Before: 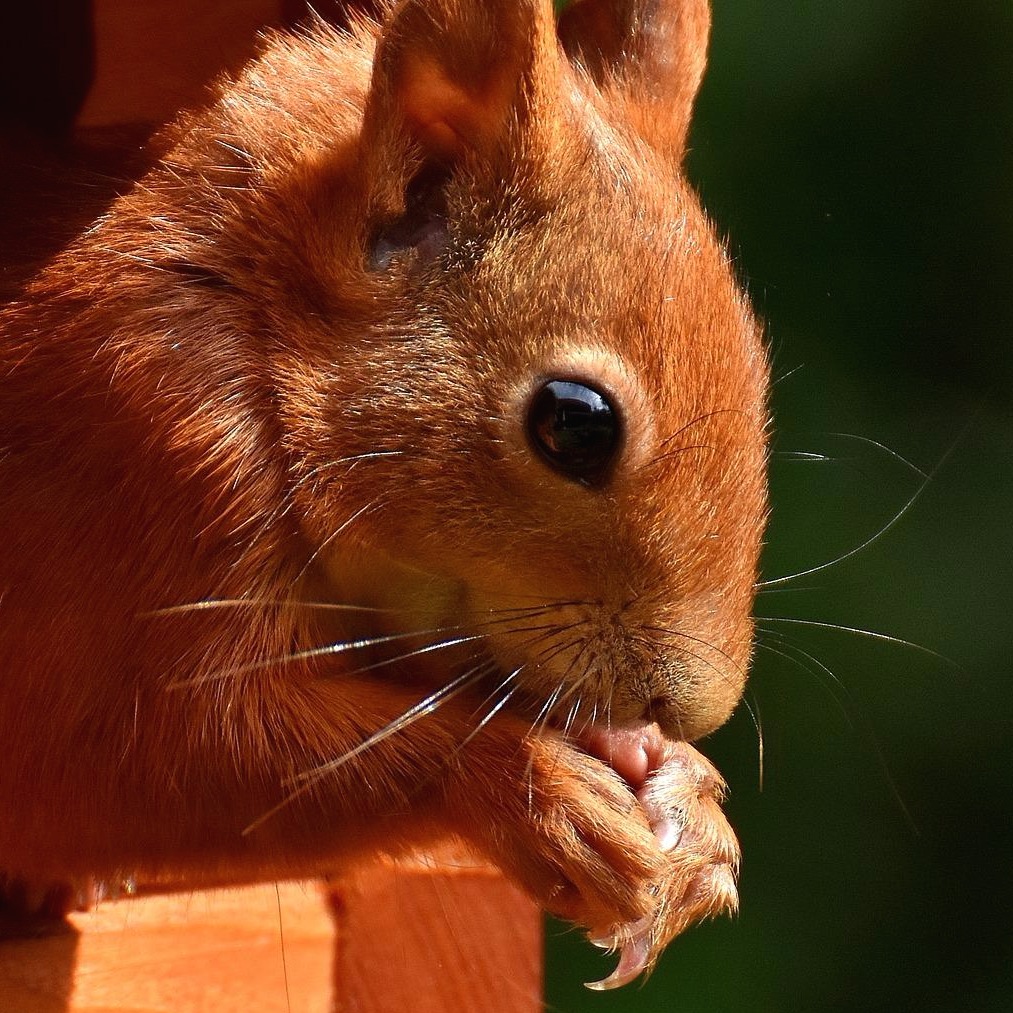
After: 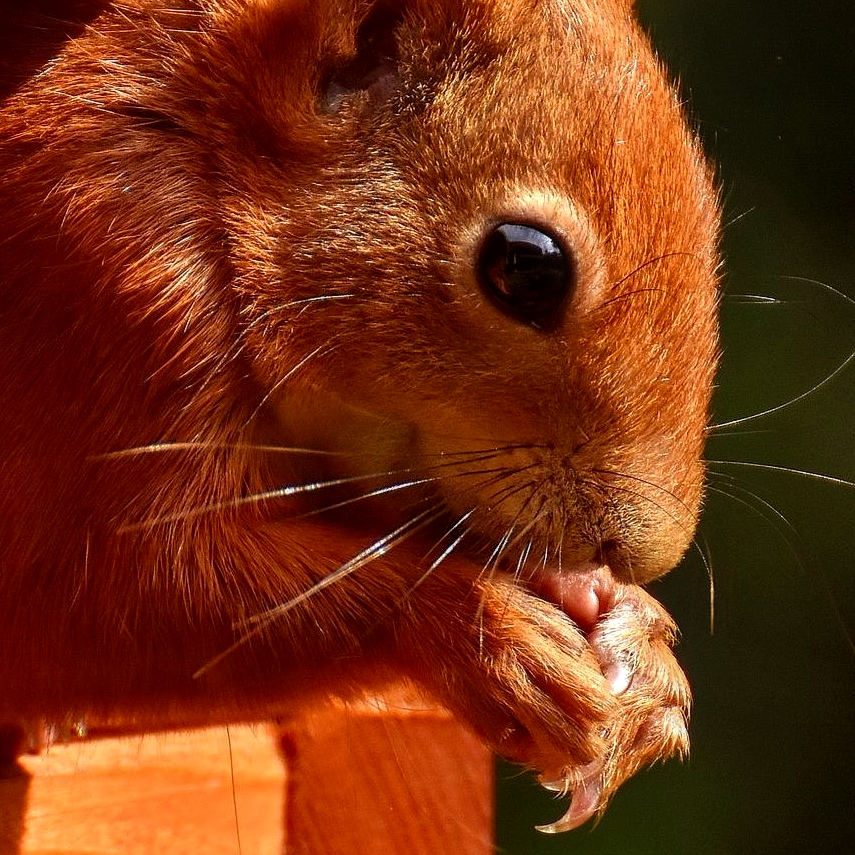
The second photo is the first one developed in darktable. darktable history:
rgb levels: mode RGB, independent channels, levels [[0, 0.5, 1], [0, 0.521, 1], [0, 0.536, 1]]
crop and rotate: left 4.842%, top 15.51%, right 10.668%
local contrast: on, module defaults
